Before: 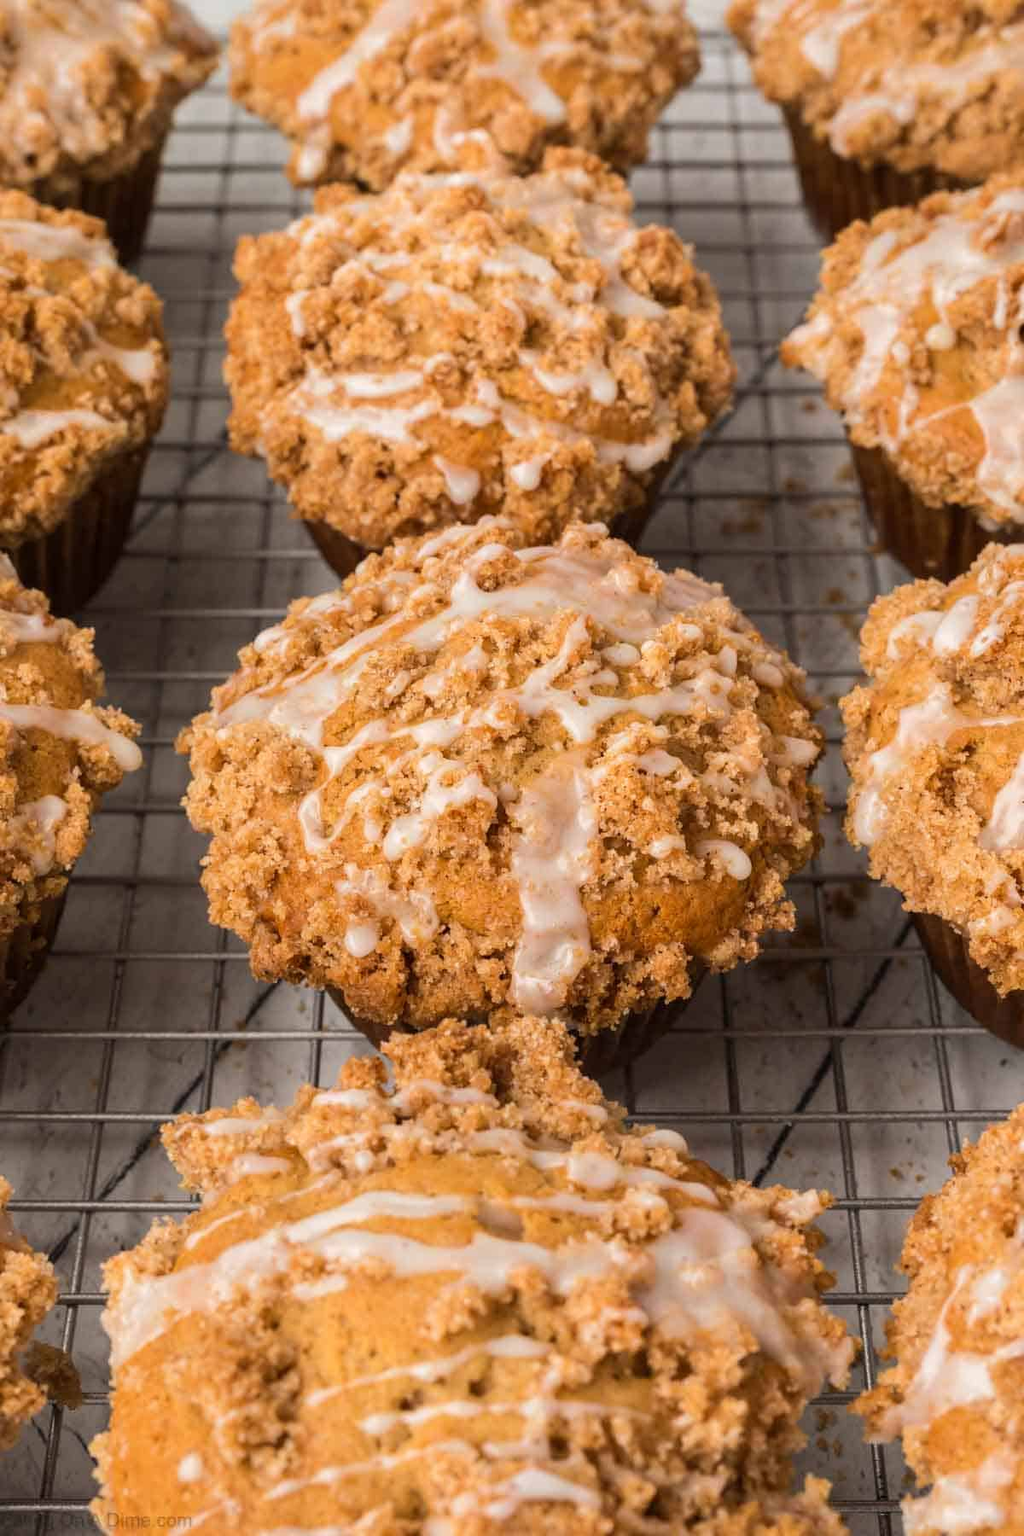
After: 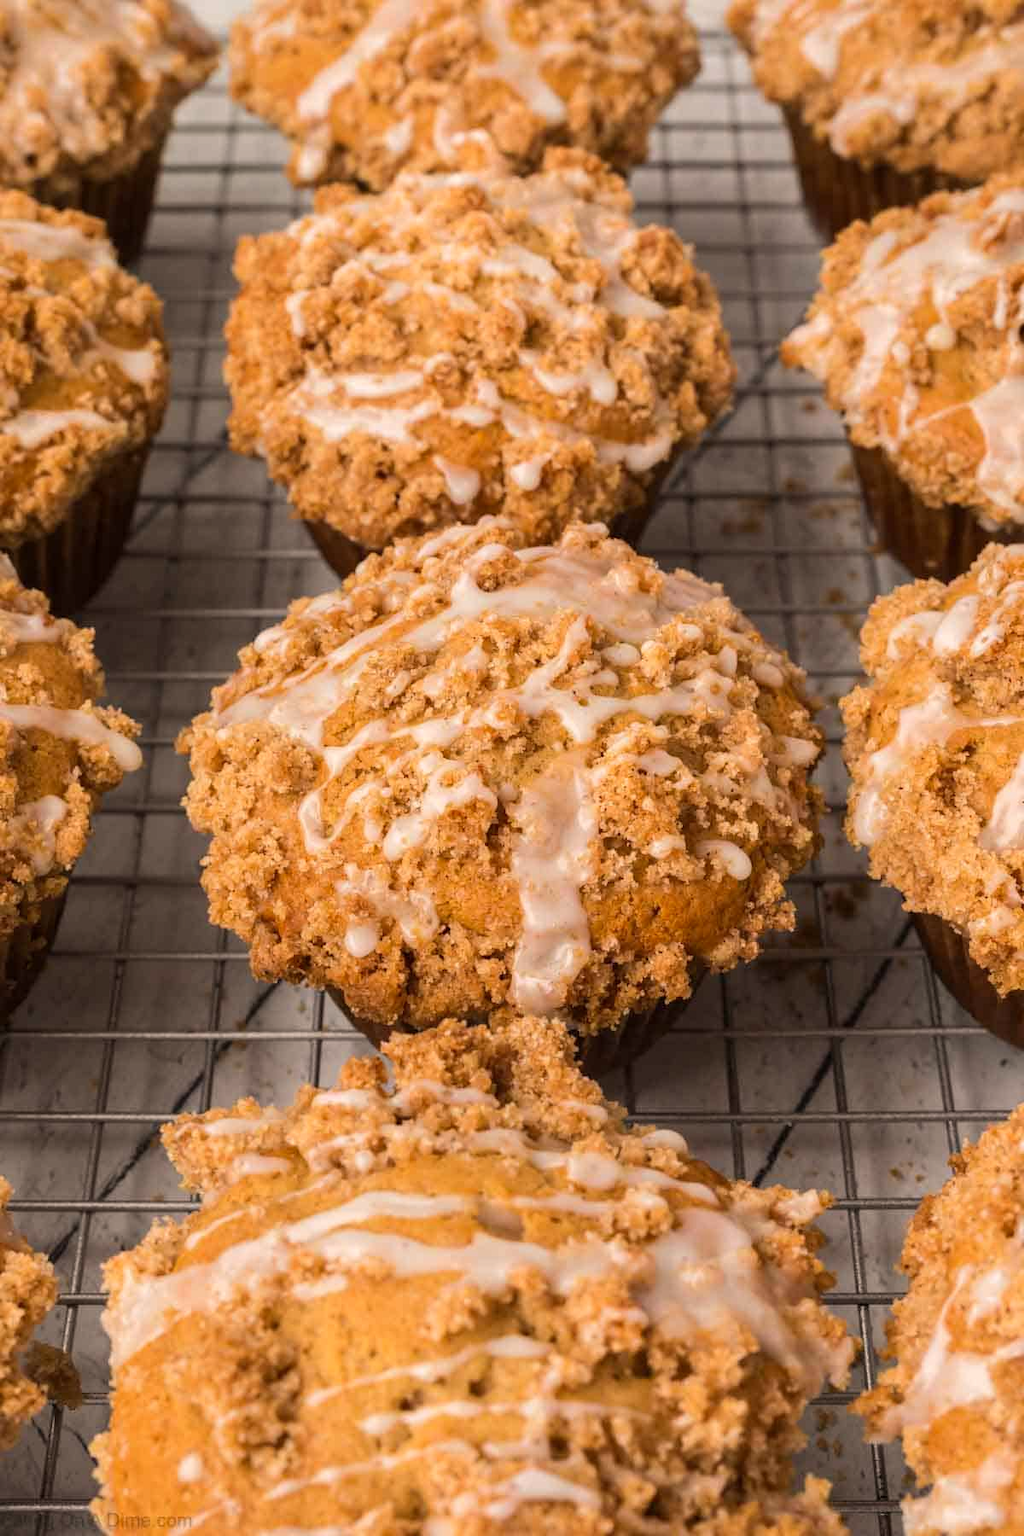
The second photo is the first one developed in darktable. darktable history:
color correction: highlights a* 3.71, highlights b* 5.13
